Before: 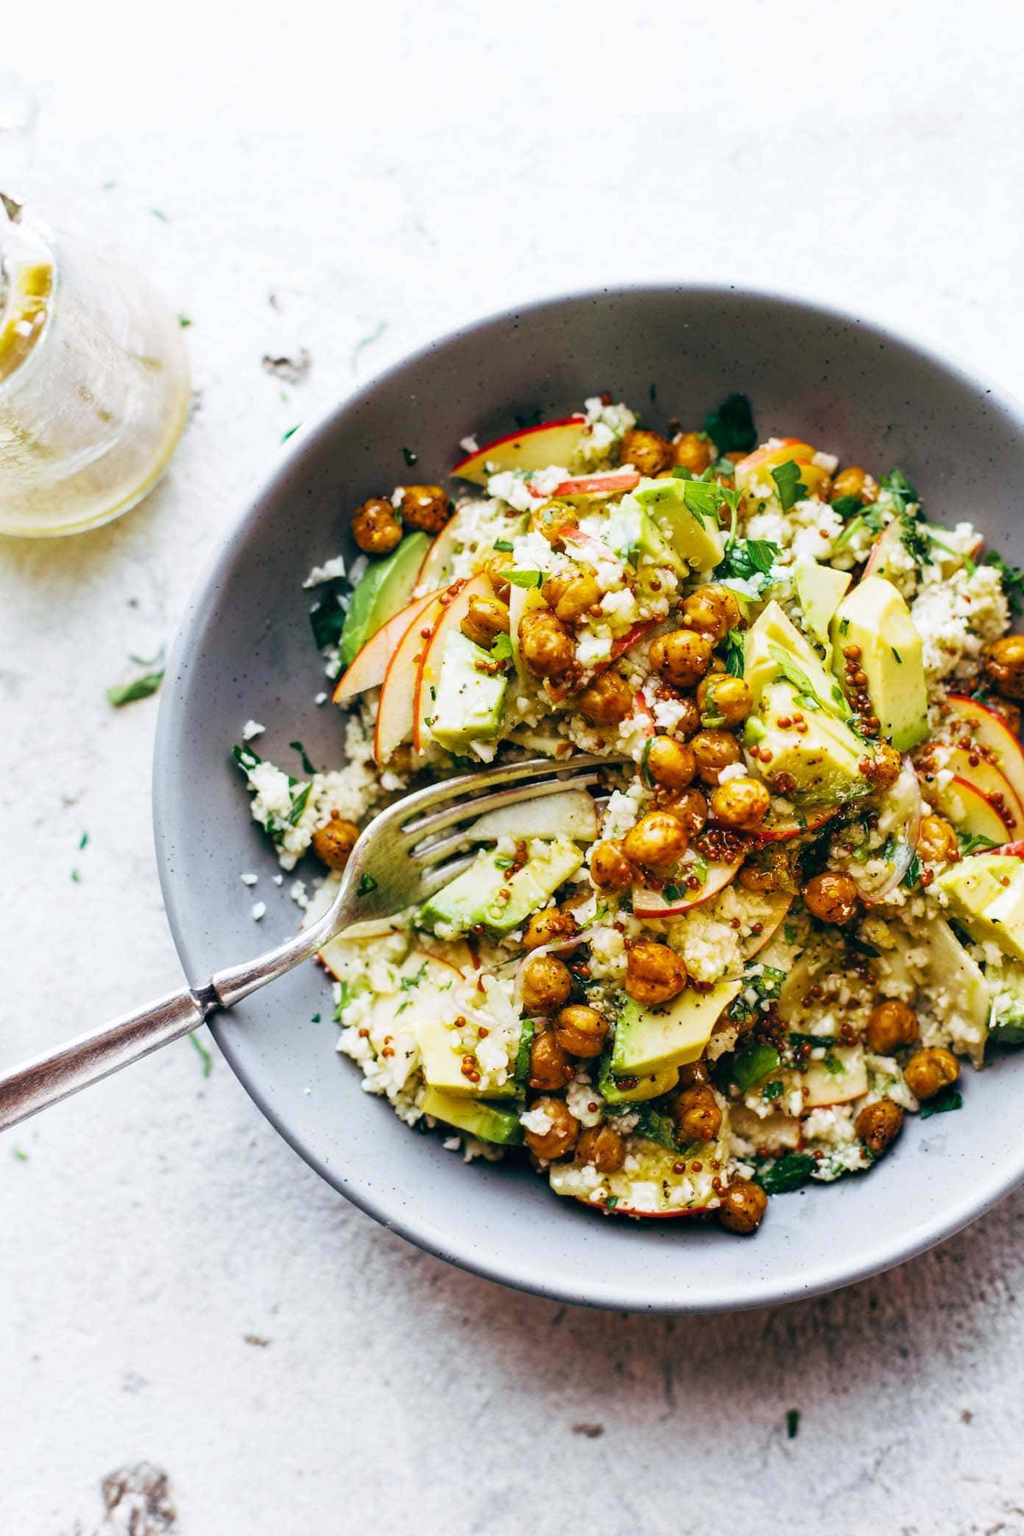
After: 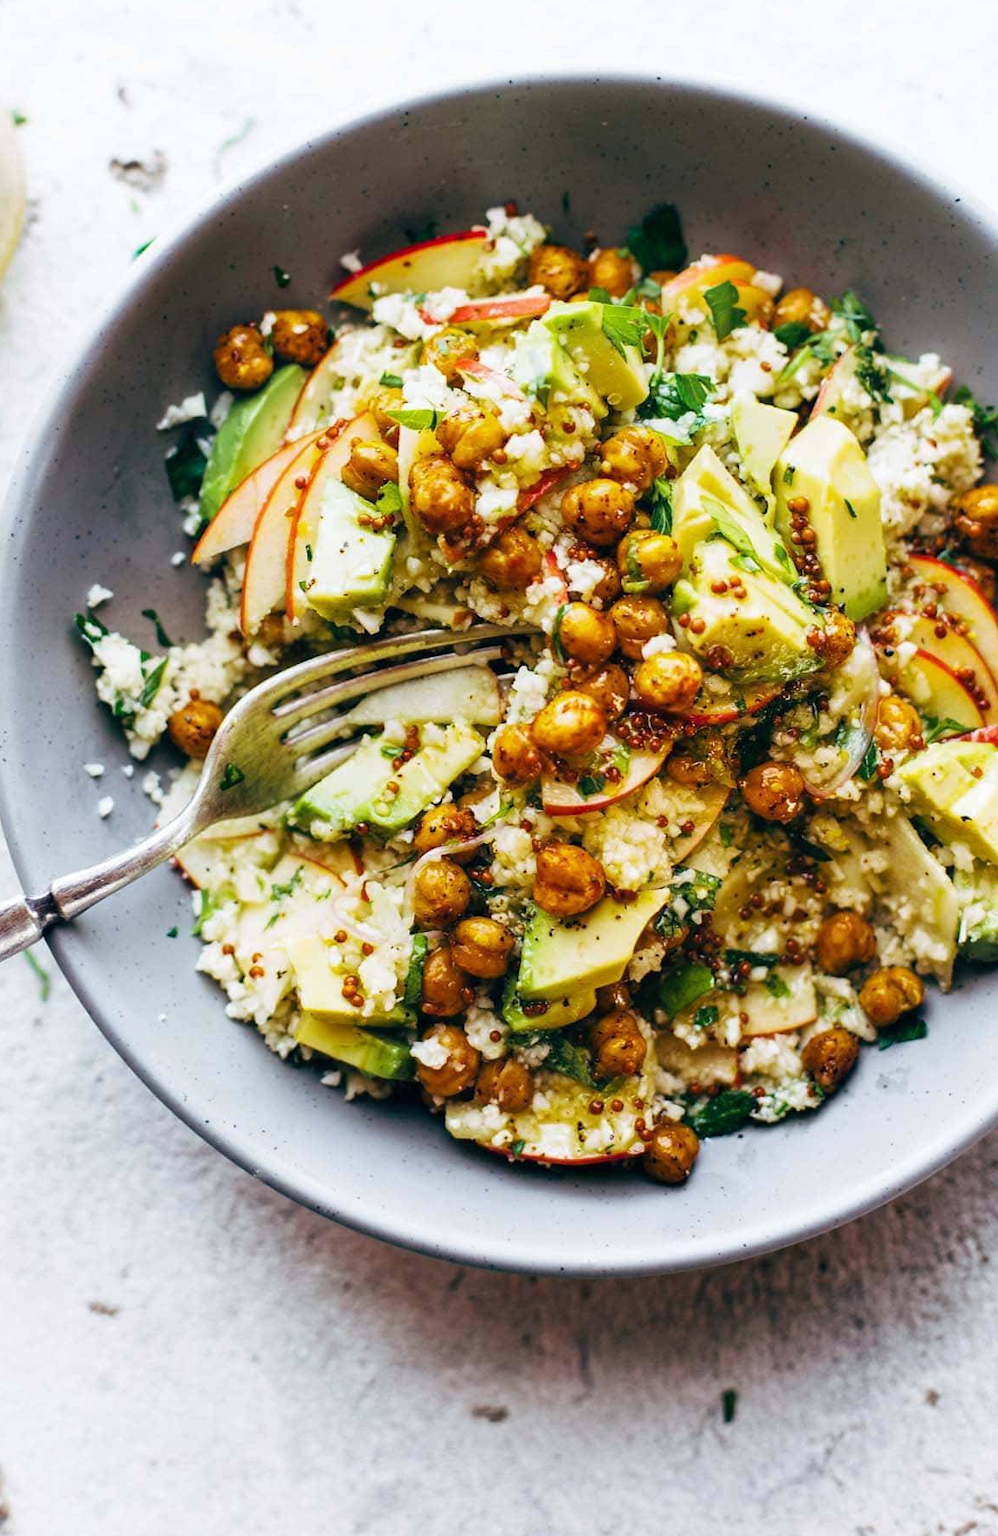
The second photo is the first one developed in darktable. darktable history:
crop: left 16.501%, top 14.348%
base curve: curves: ch0 [(0, 0) (0.989, 0.992)], preserve colors none
